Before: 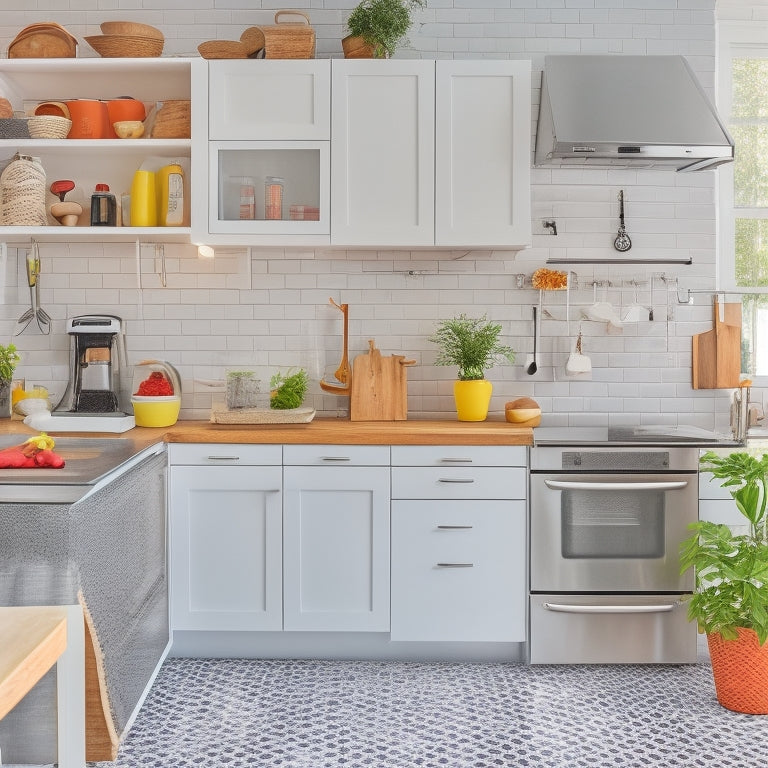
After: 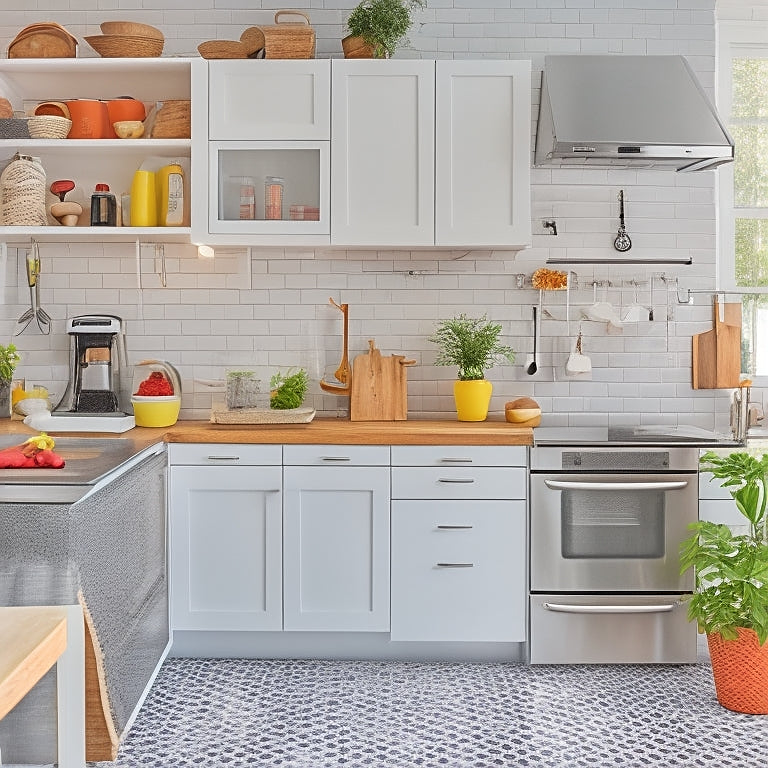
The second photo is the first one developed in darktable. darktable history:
color balance rgb: on, module defaults
sharpen: on, module defaults
